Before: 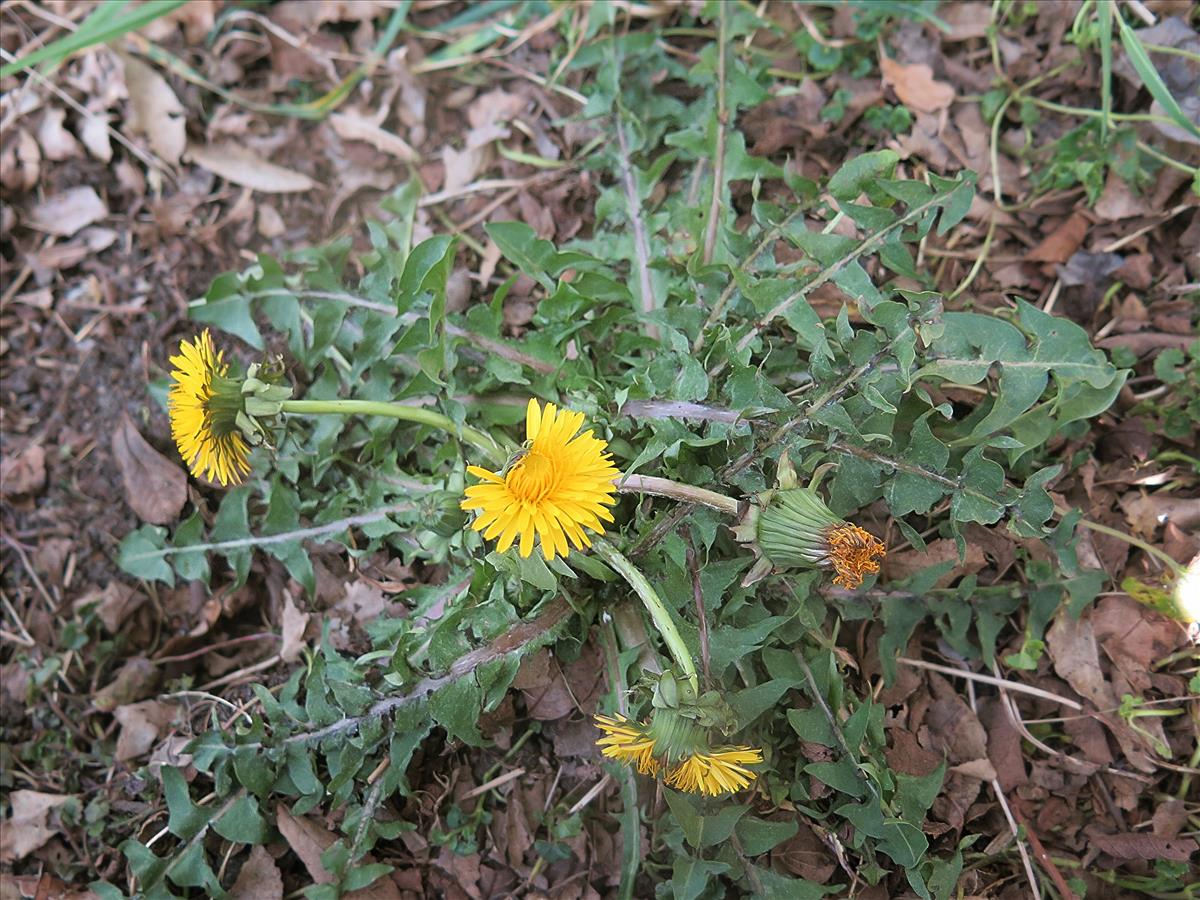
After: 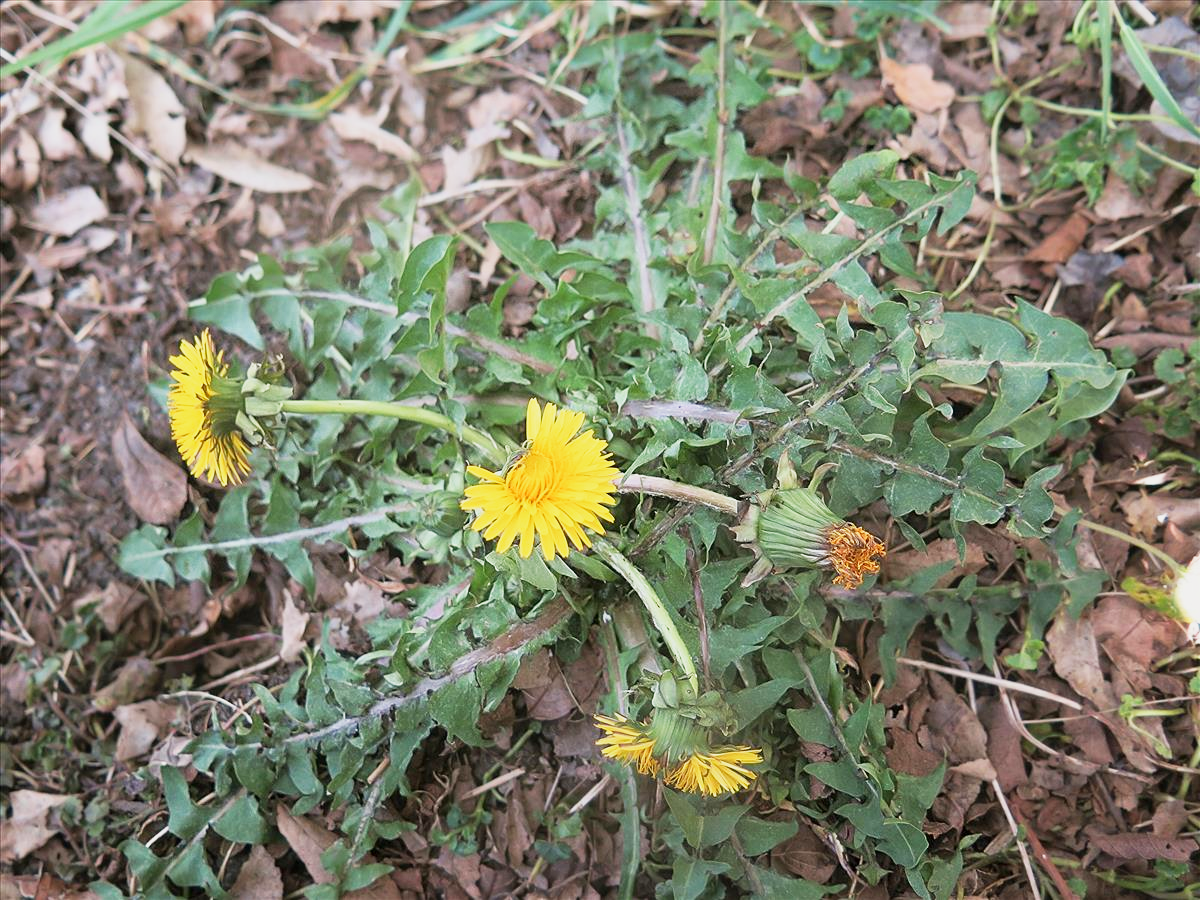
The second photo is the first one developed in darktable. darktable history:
base curve: curves: ch0 [(0, 0) (0.088, 0.125) (0.176, 0.251) (0.354, 0.501) (0.613, 0.749) (1, 0.877)], preserve colors none
white balance: red 1.009, blue 0.985
